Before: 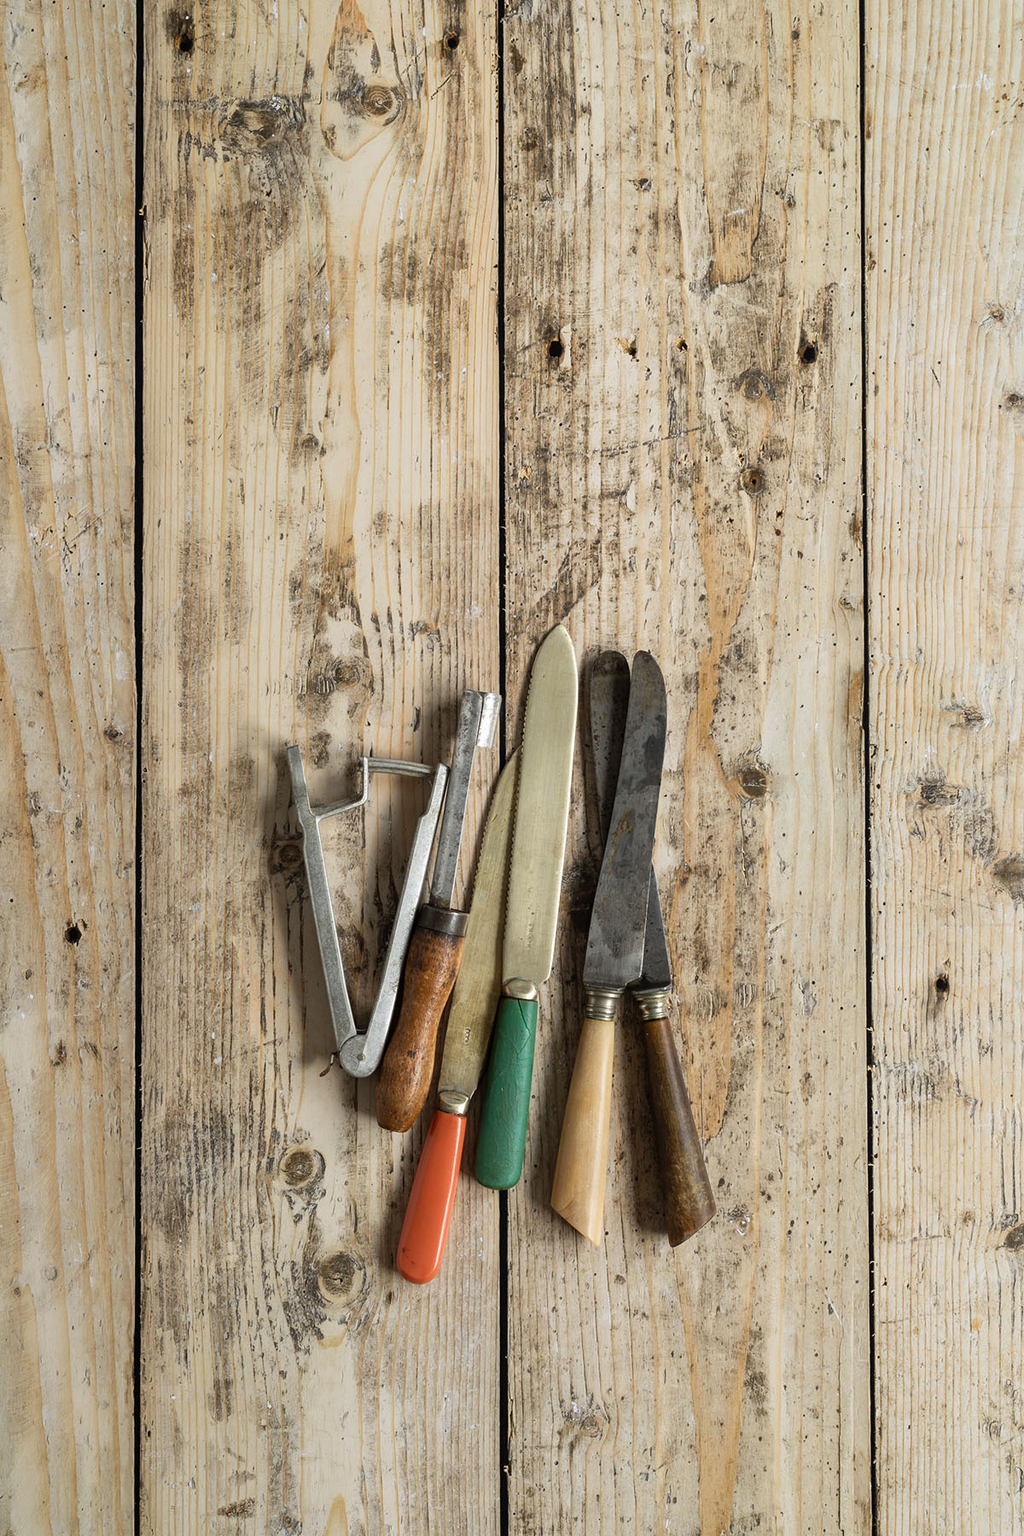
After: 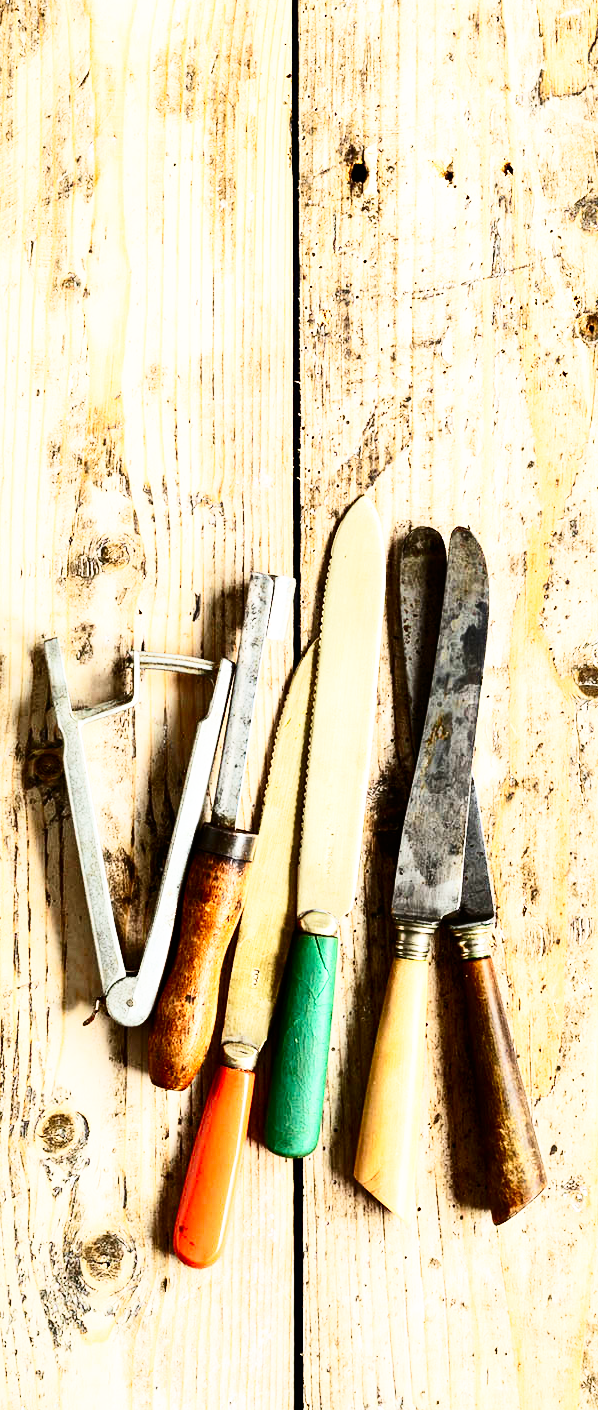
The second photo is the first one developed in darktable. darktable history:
base curve: curves: ch0 [(0, 0) (0.007, 0.004) (0.027, 0.03) (0.046, 0.07) (0.207, 0.54) (0.442, 0.872) (0.673, 0.972) (1, 1)], preserve colors none
contrast brightness saturation: contrast 0.4, brightness 0.052, saturation 0.26
crop and rotate: angle 0.017°, left 24.387%, top 13.127%, right 25.708%, bottom 8.448%
